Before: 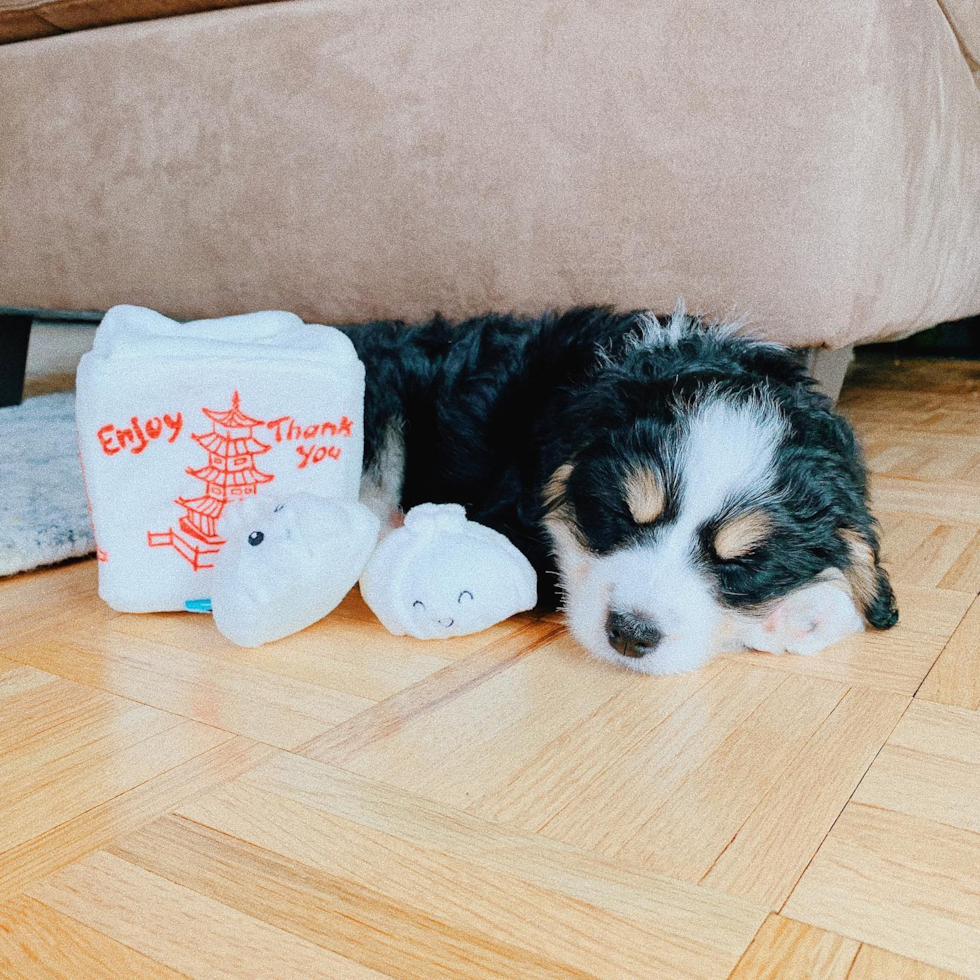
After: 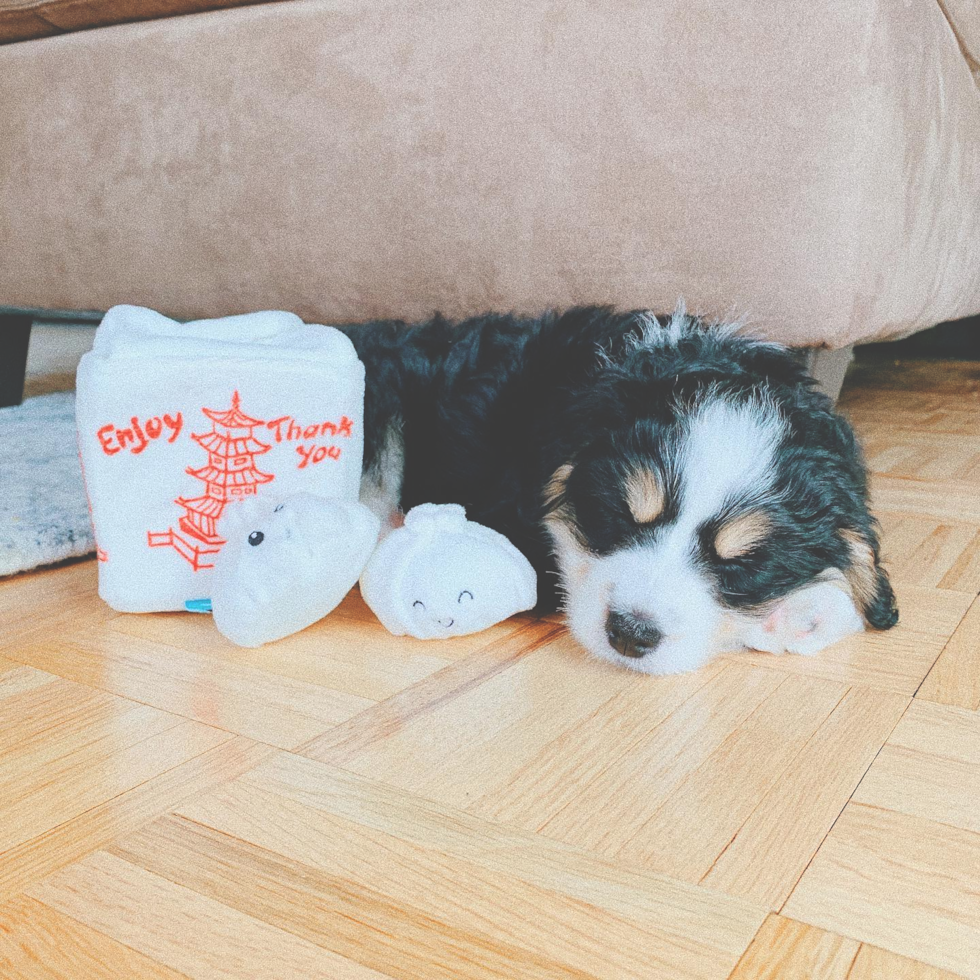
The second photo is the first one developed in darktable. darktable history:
exposure: black level correction -0.04, exposure 0.063 EV, compensate highlight preservation false
